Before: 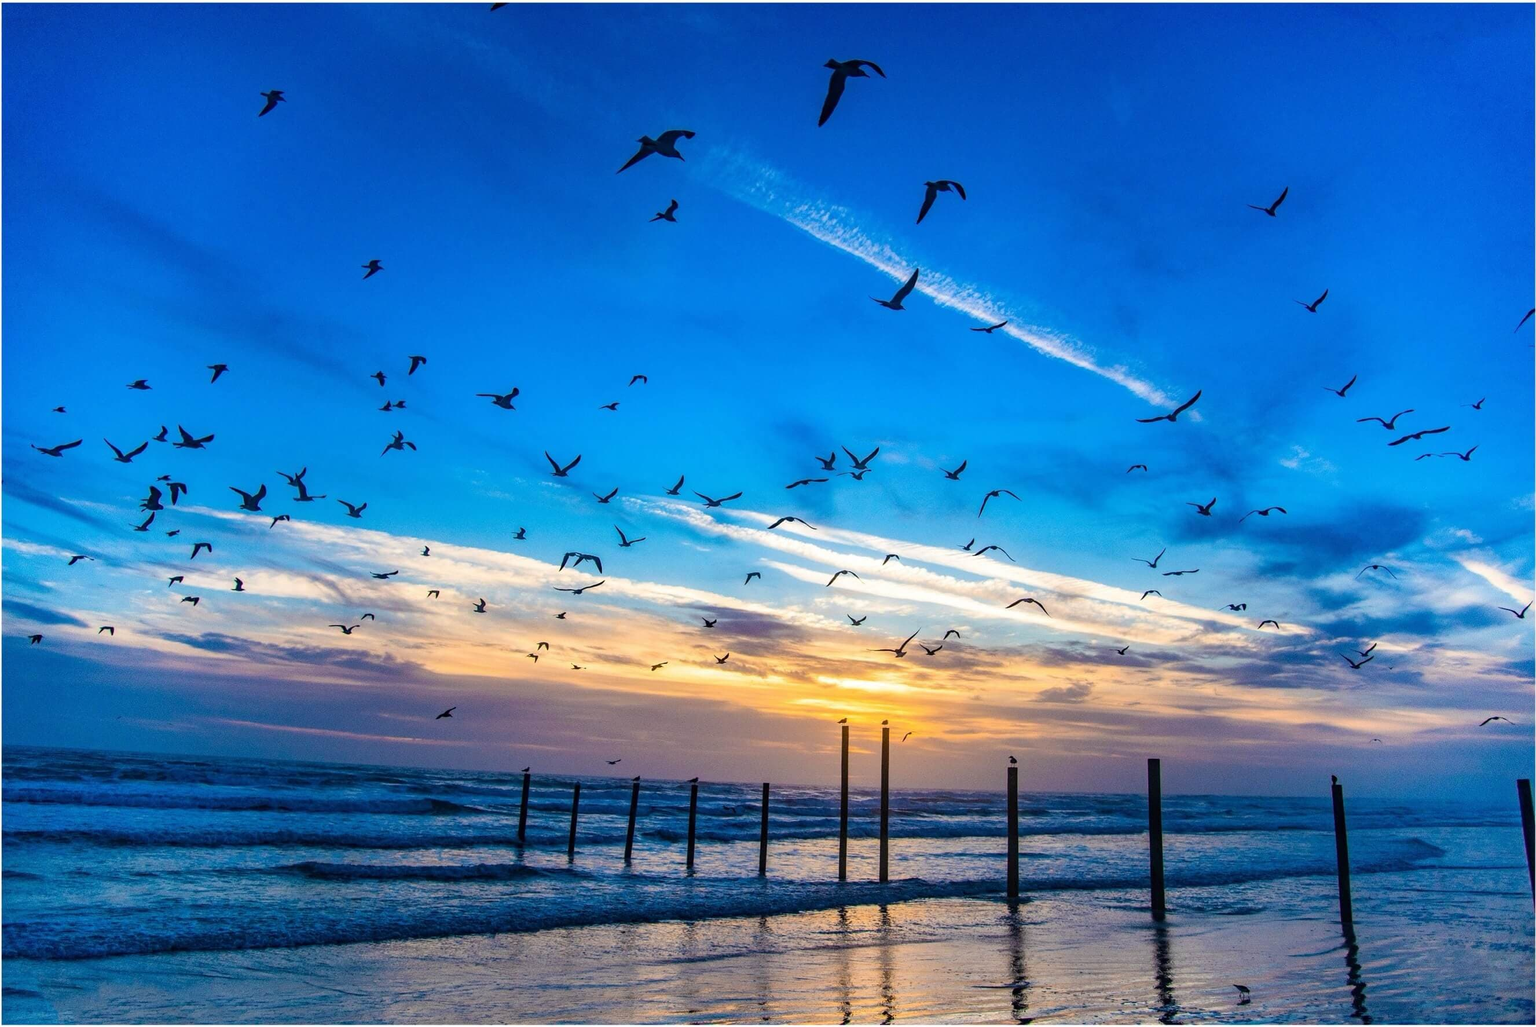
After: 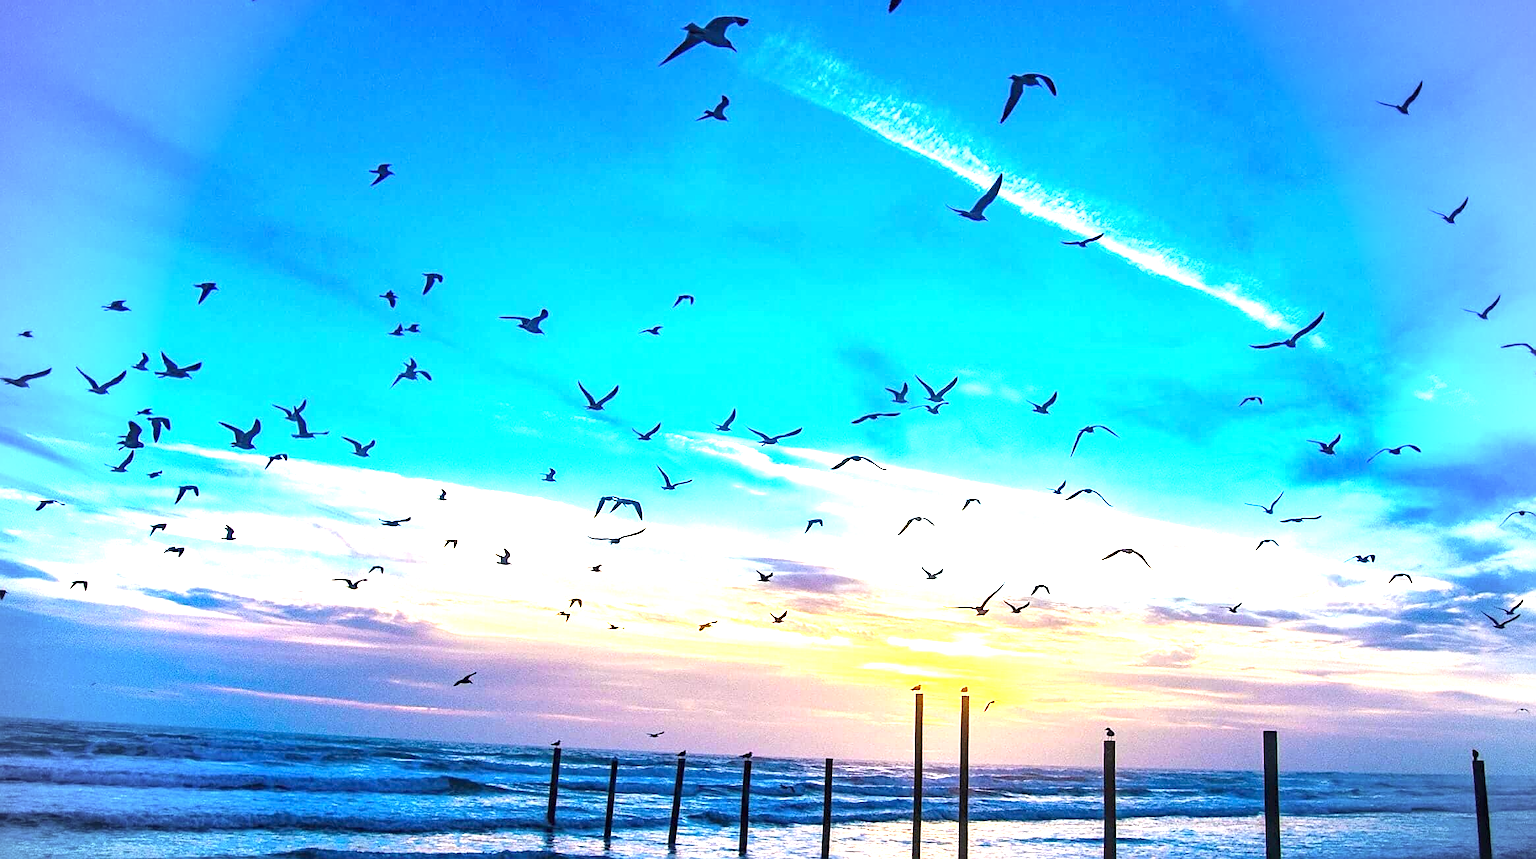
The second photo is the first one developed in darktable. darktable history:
vignetting: on, module defaults
exposure: black level correction 0, exposure 1.741 EV, compensate exposure bias true, compensate highlight preservation false
sharpen: on, module defaults
crop and rotate: left 2.425%, top 11.305%, right 9.6%, bottom 15.08%
